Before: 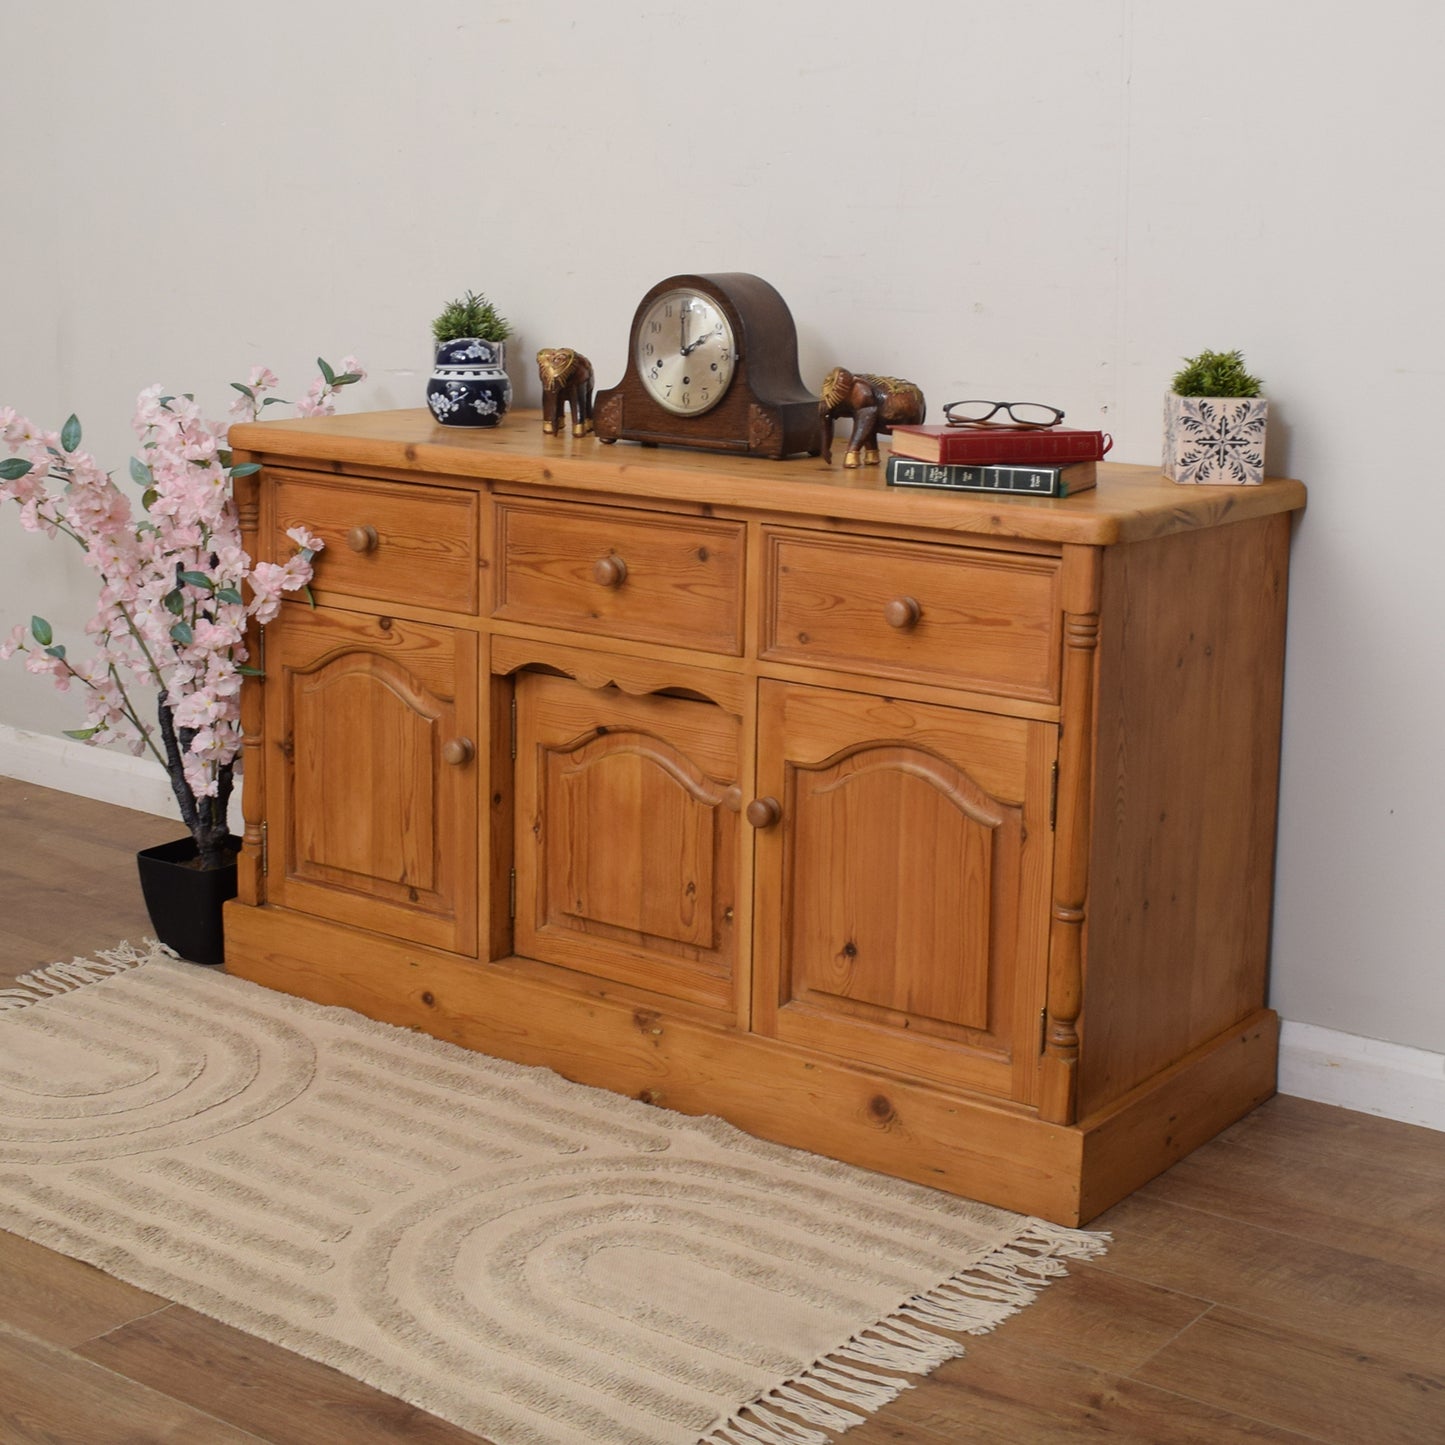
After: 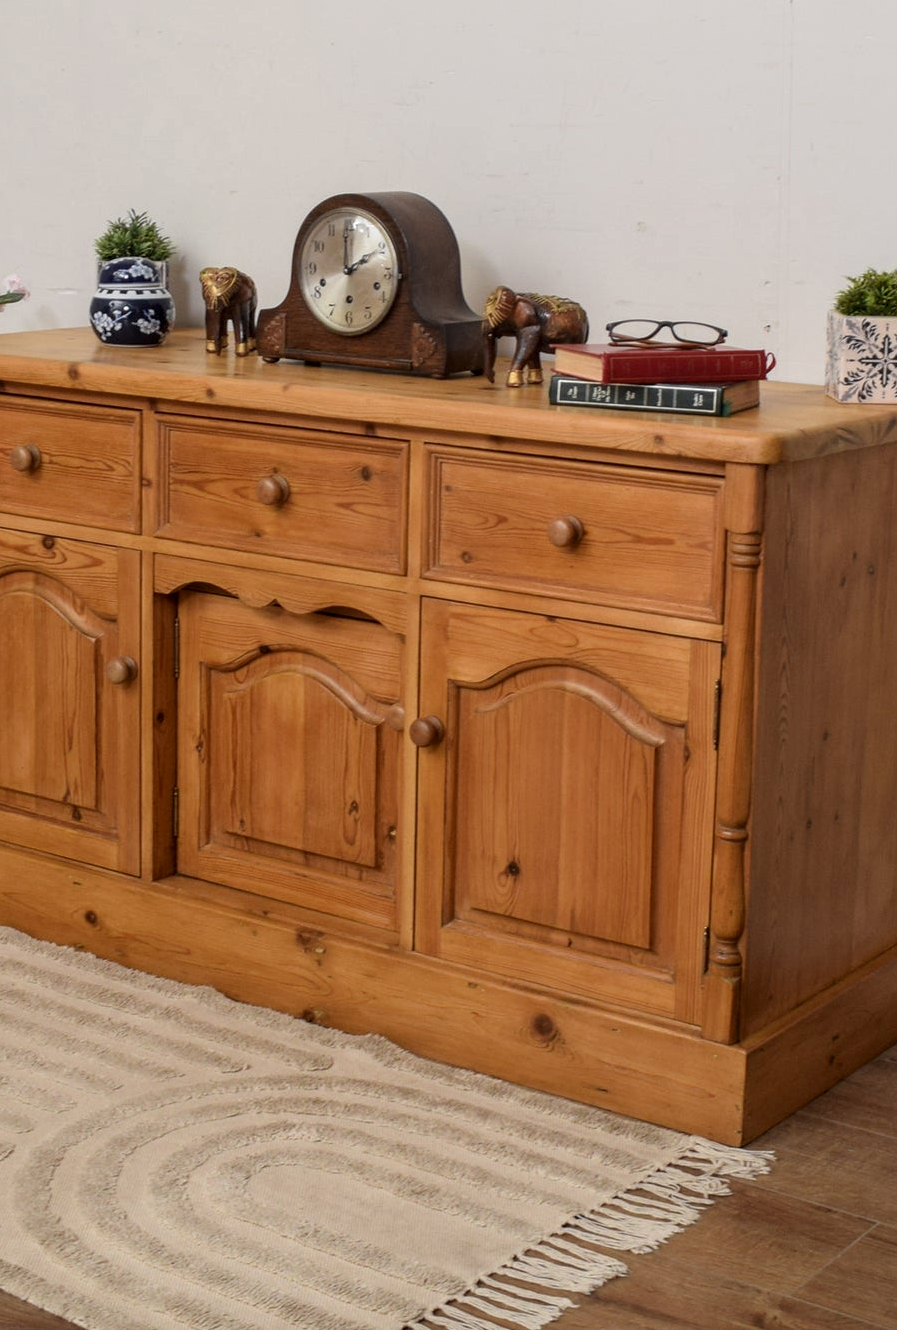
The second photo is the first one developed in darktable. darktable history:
crop and rotate: left 23.331%, top 5.629%, right 14.527%, bottom 2.266%
local contrast: detail 130%
